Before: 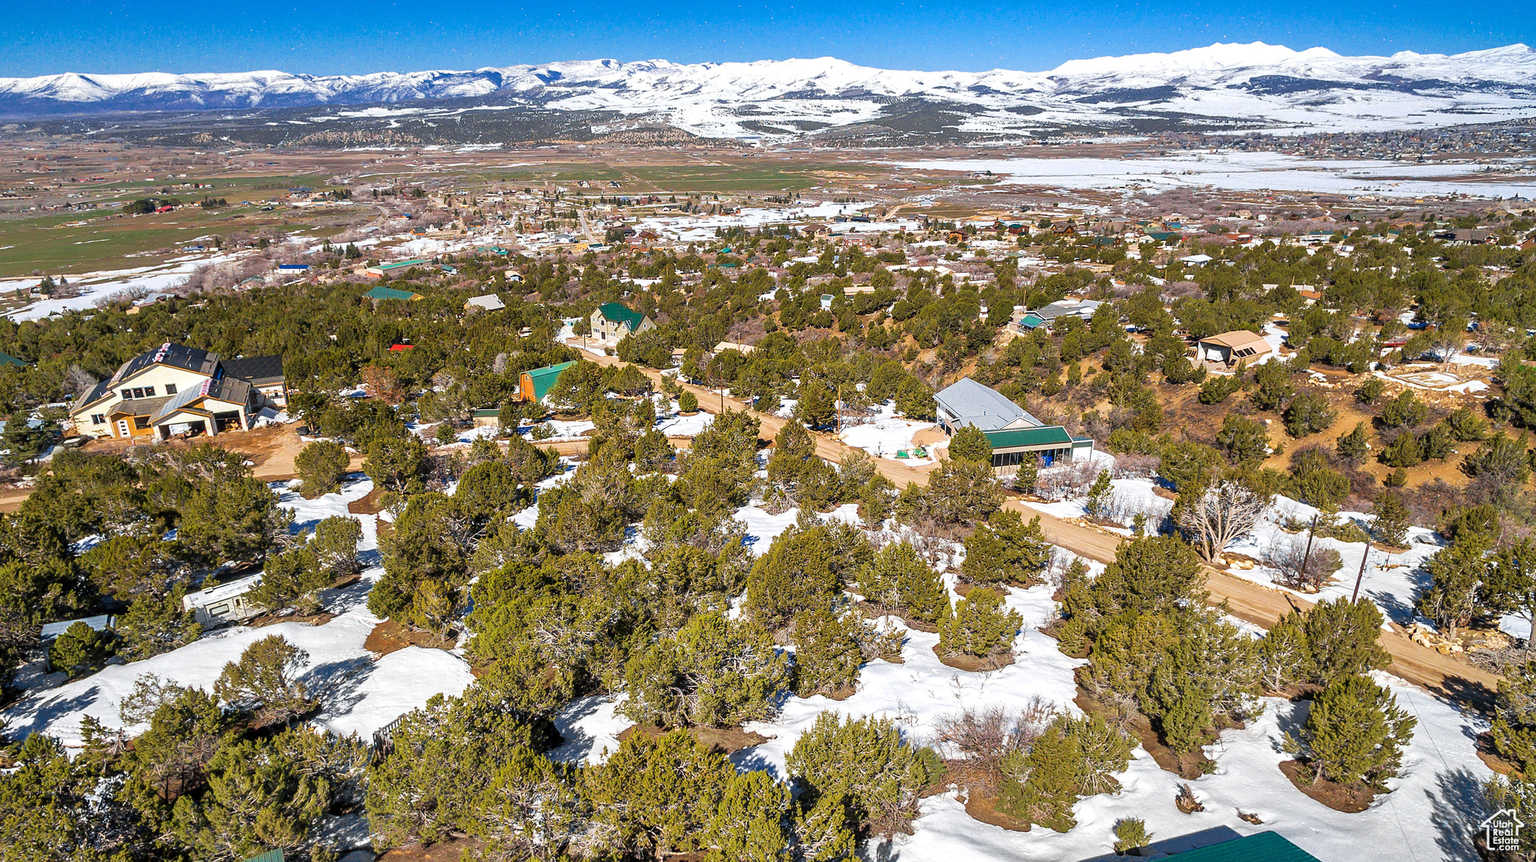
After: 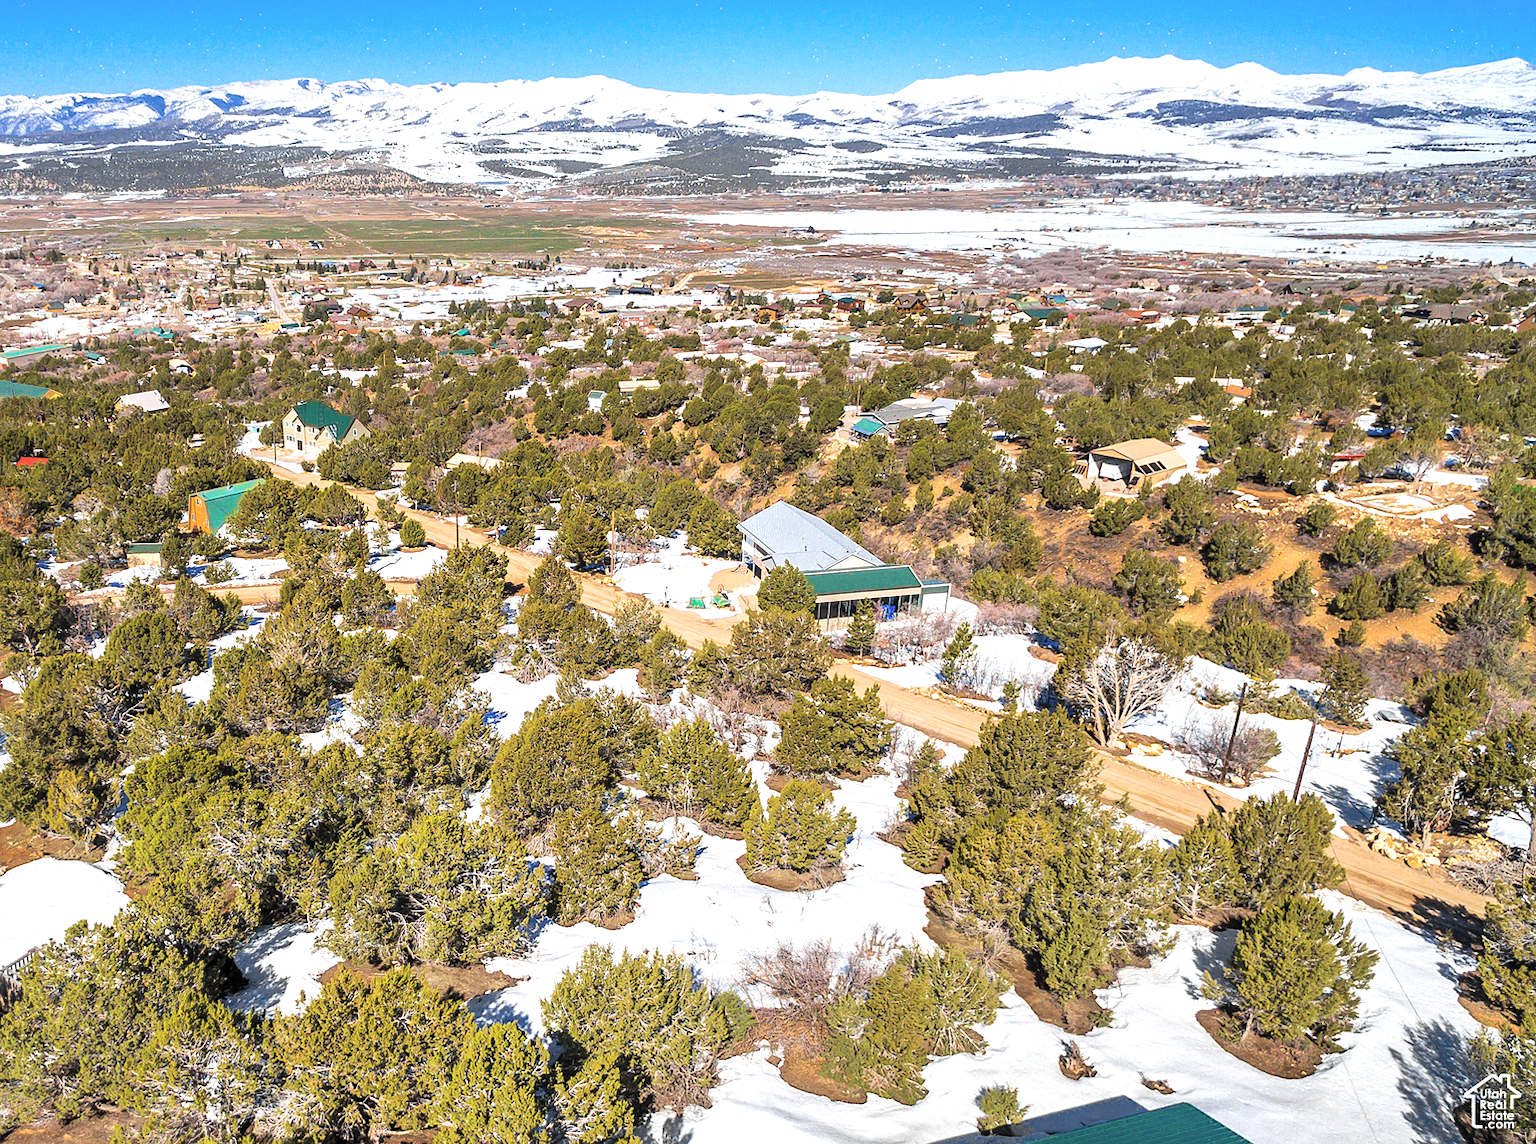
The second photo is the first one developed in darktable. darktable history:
crop and rotate: left 24.6%
contrast brightness saturation: brightness 0.15
tone equalizer: -8 EV -0.417 EV, -7 EV -0.389 EV, -6 EV -0.333 EV, -5 EV -0.222 EV, -3 EV 0.222 EV, -2 EV 0.333 EV, -1 EV 0.389 EV, +0 EV 0.417 EV, edges refinement/feathering 500, mask exposure compensation -1.57 EV, preserve details no
